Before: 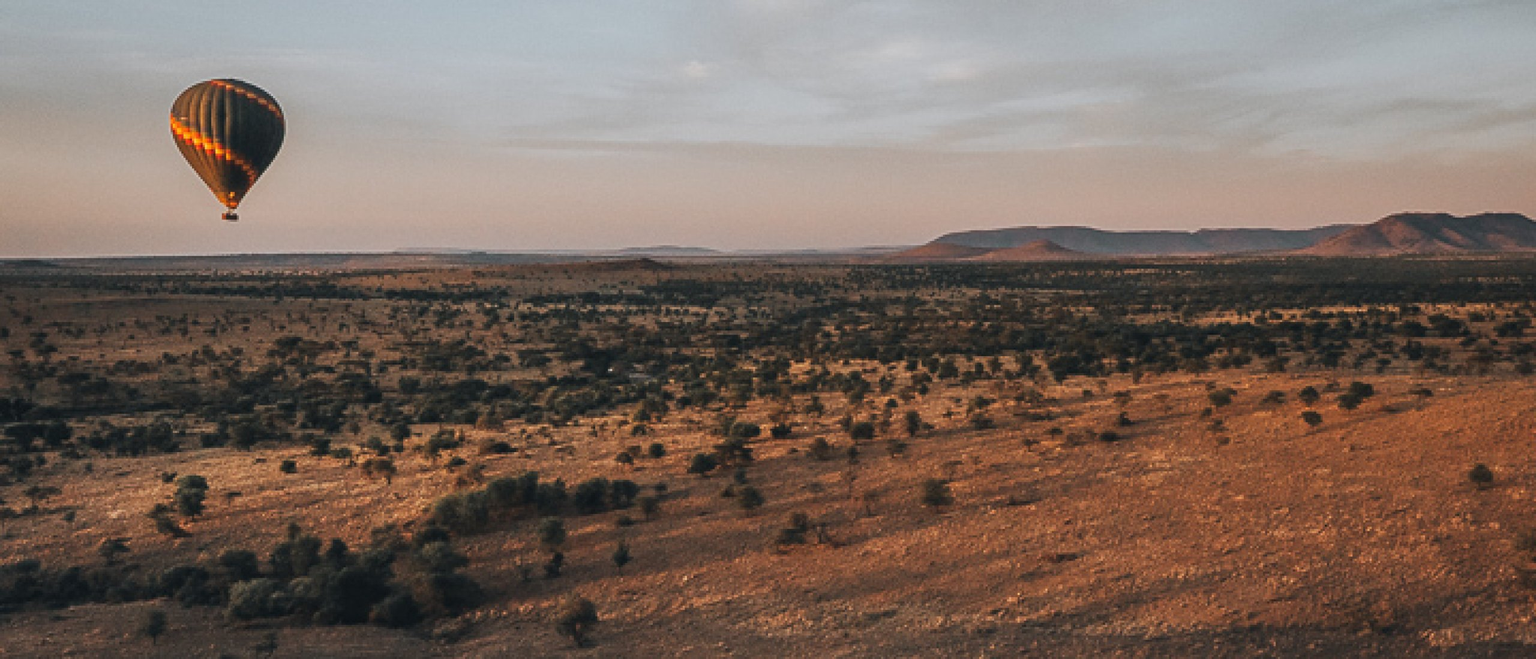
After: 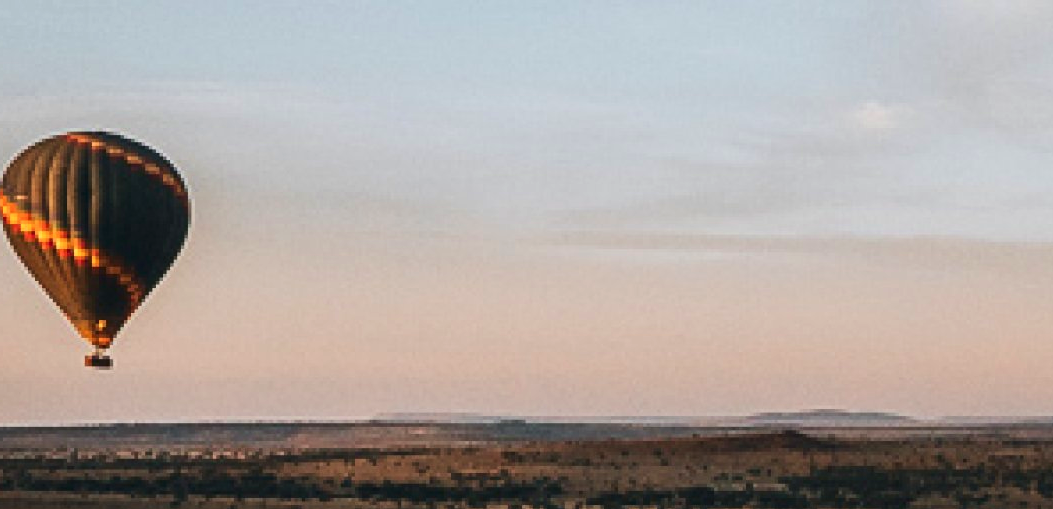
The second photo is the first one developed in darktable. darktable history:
crop and rotate: left 11.142%, top 0.086%, right 47.706%, bottom 53.578%
contrast brightness saturation: contrast 0.219
velvia: on, module defaults
